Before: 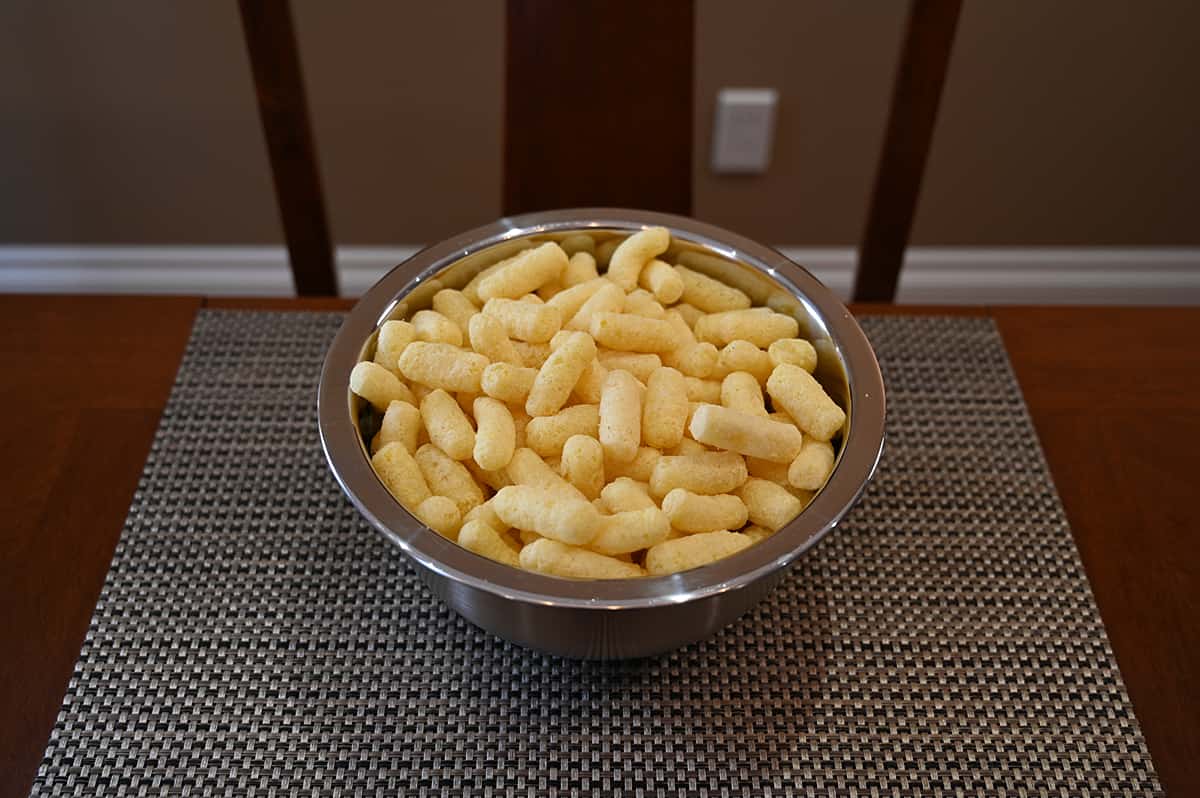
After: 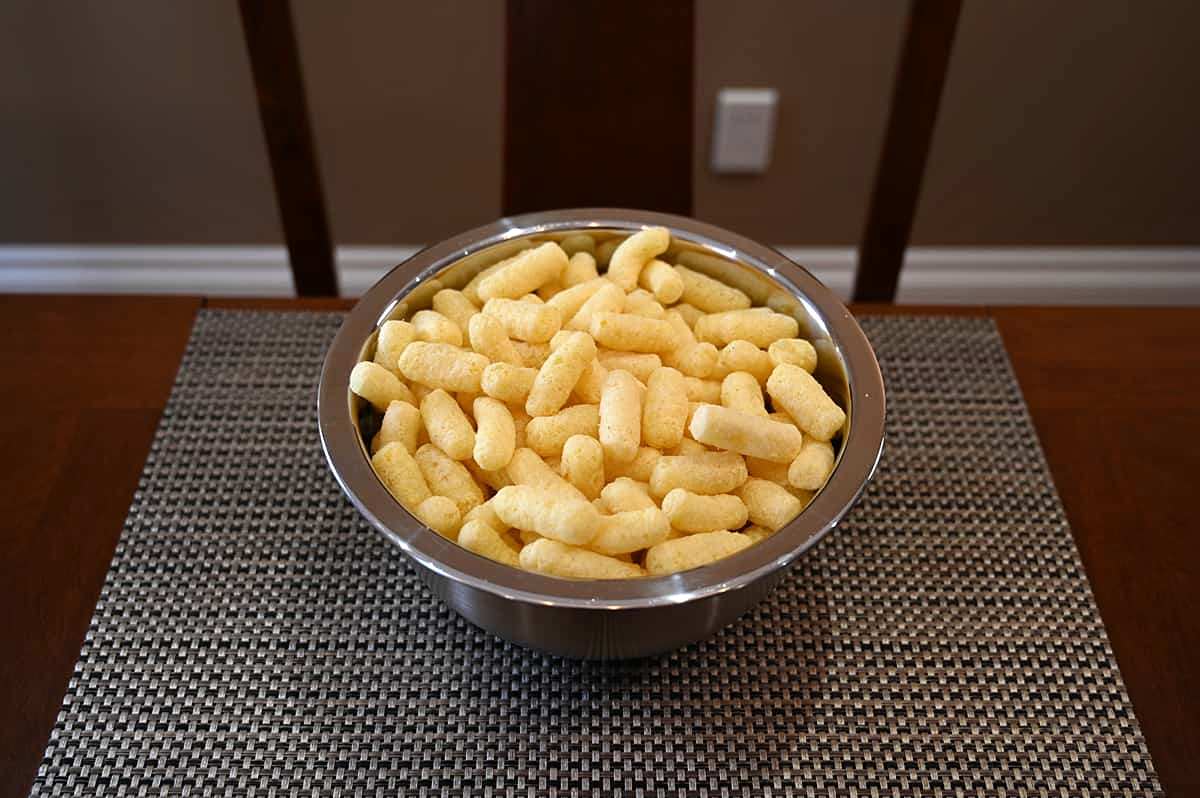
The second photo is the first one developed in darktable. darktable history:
tone equalizer: -8 EV -0.446 EV, -7 EV -0.373 EV, -6 EV -0.305 EV, -5 EV -0.249 EV, -3 EV 0.253 EV, -2 EV 0.353 EV, -1 EV 0.39 EV, +0 EV 0.42 EV
